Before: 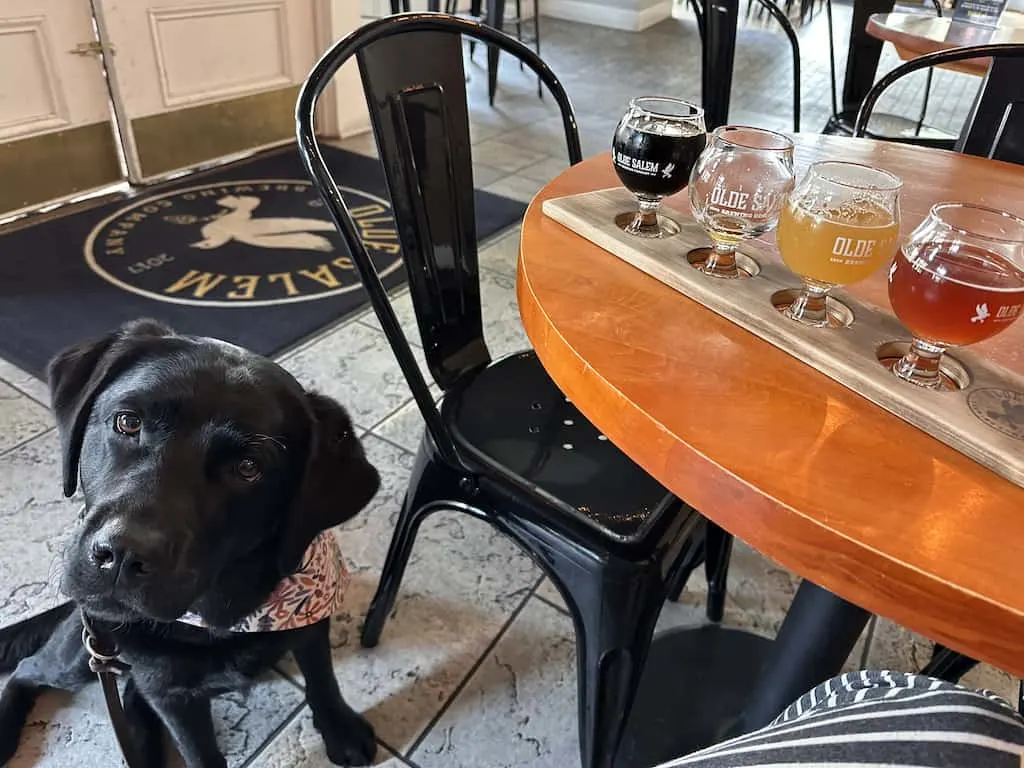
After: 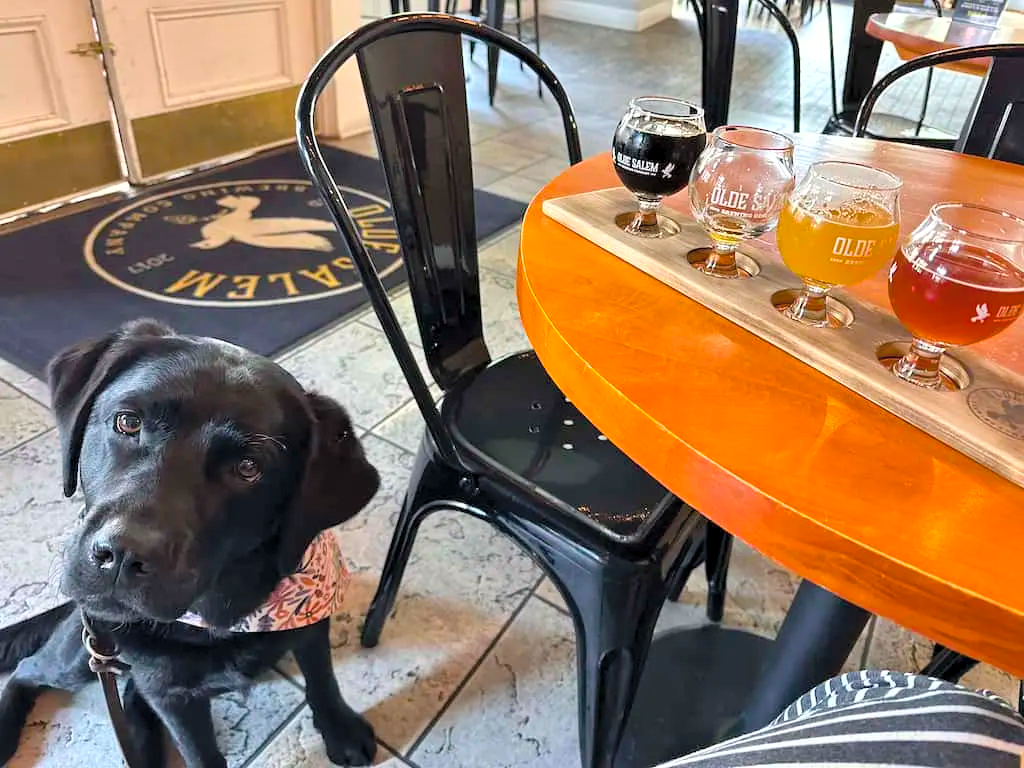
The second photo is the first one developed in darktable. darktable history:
color balance rgb: highlights gain › chroma 0.163%, highlights gain › hue 331.9°, perceptual saturation grading › global saturation 29.92%, global vibrance 20%
shadows and highlights: shadows 53.06, soften with gaussian
exposure: black level correction 0.001, exposure 0.192 EV, compensate highlight preservation false
contrast brightness saturation: brightness 0.152
